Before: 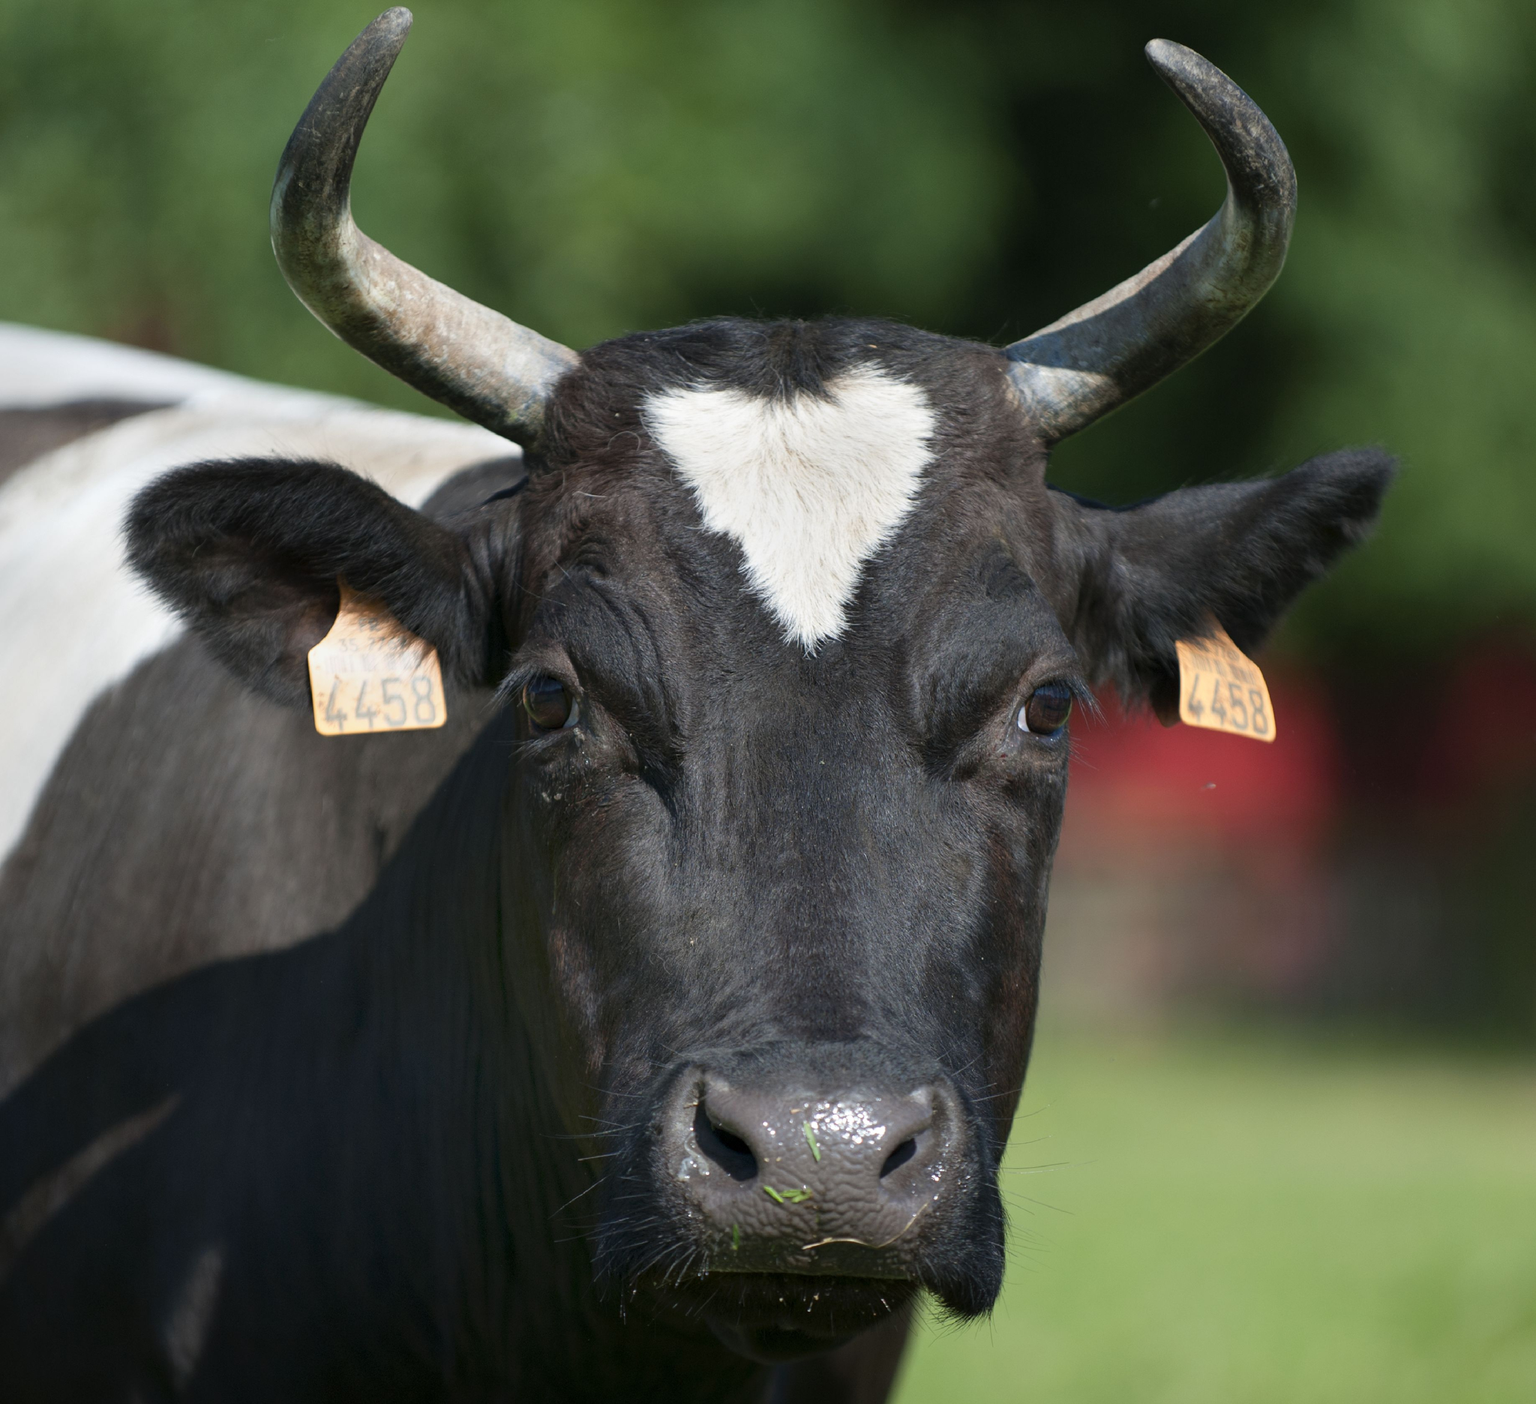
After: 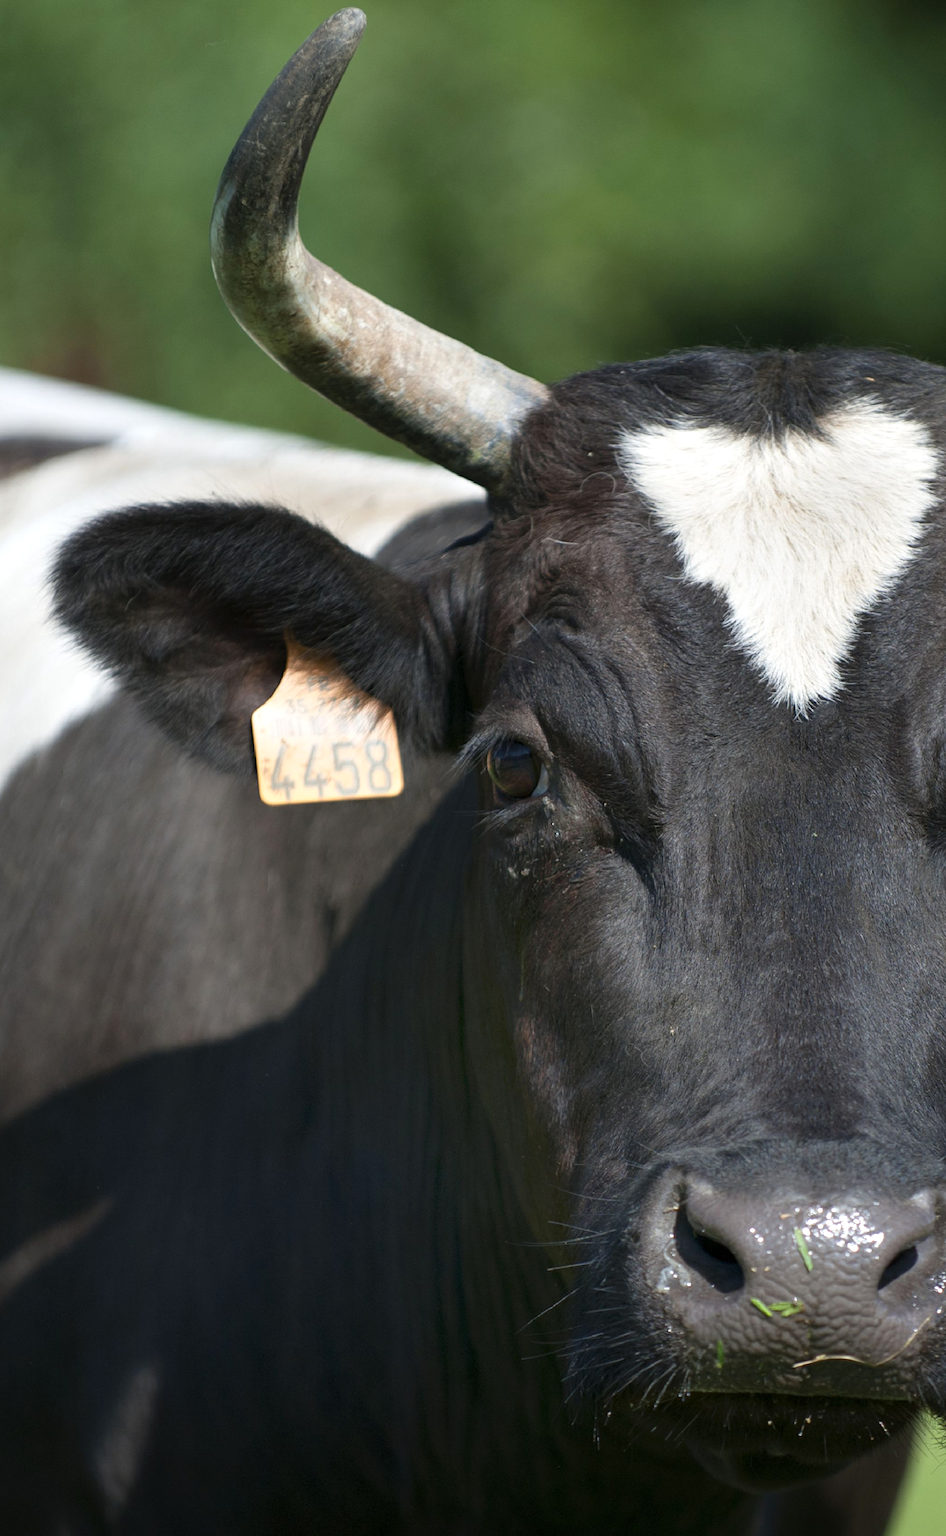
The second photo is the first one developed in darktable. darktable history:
crop: left 5.114%, right 38.589%
levels: levels [0, 0.476, 0.951]
